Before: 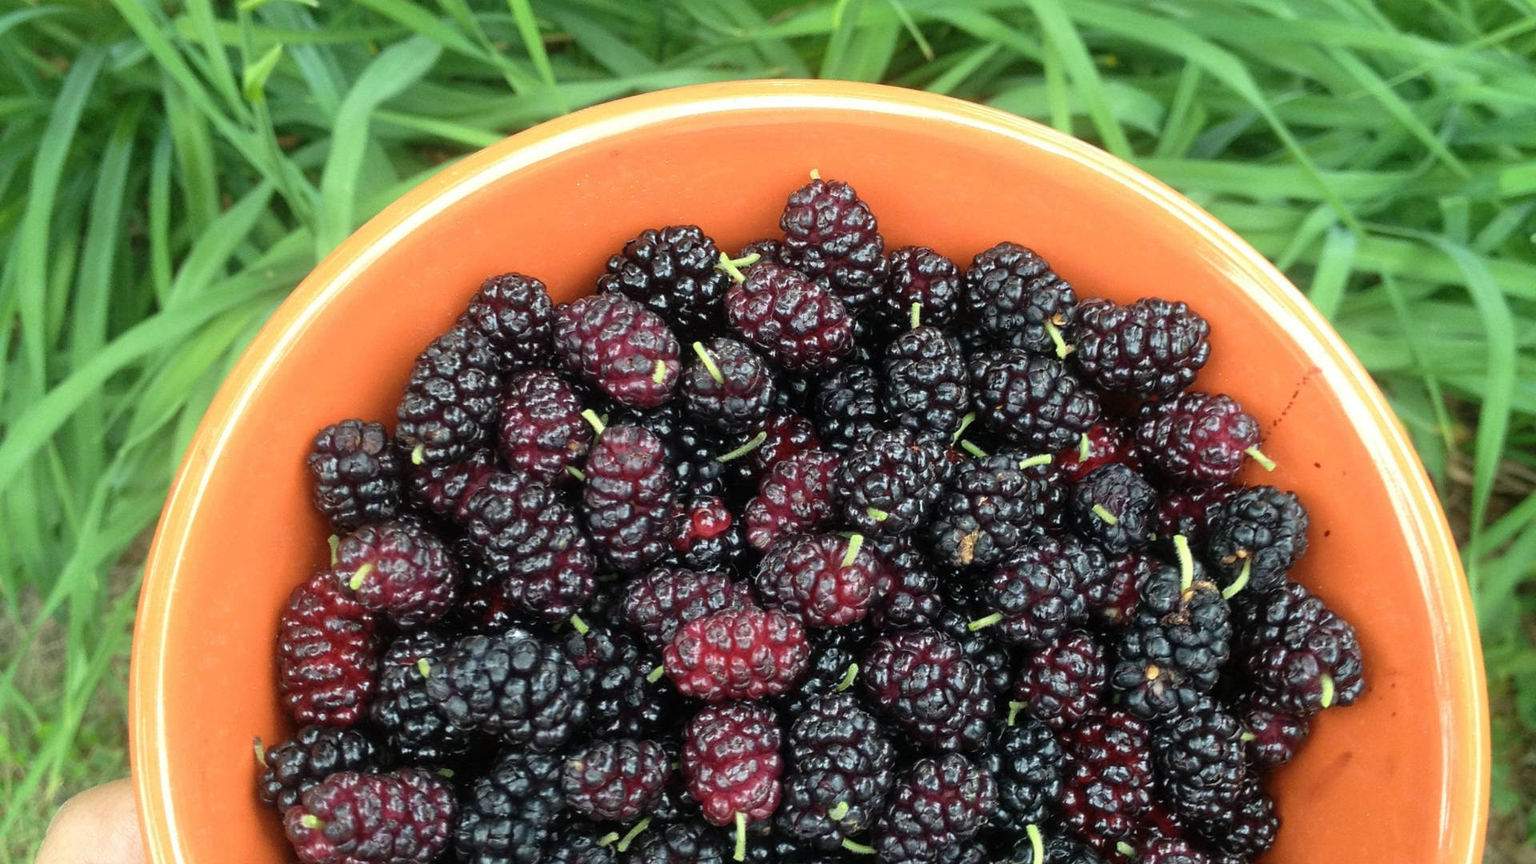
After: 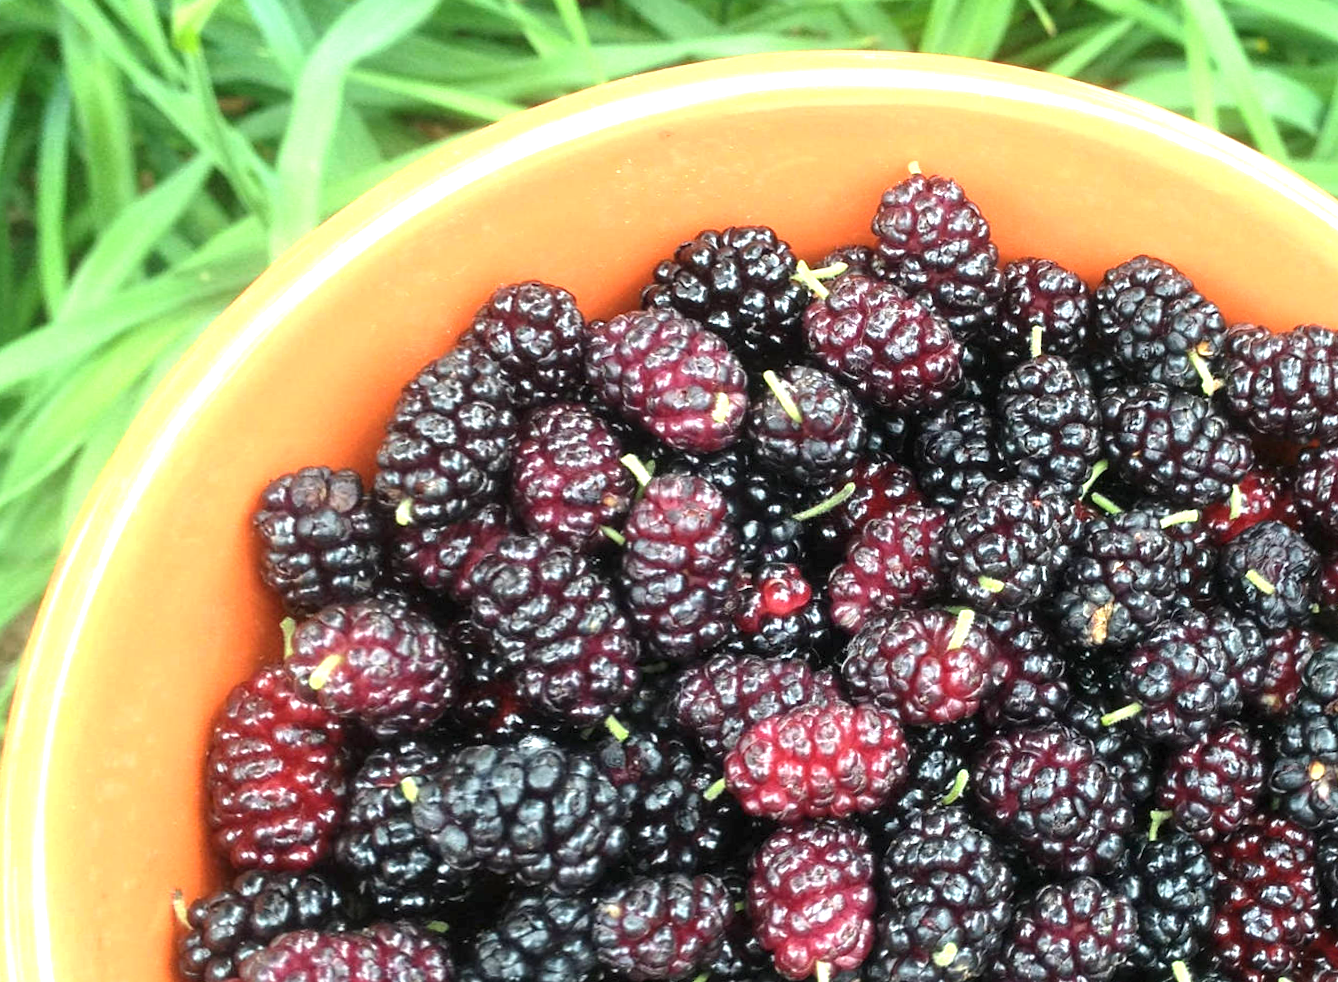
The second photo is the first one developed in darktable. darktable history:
crop and rotate: left 9.061%, right 20.142%
rotate and perspective: rotation -0.013°, lens shift (vertical) -0.027, lens shift (horizontal) 0.178, crop left 0.016, crop right 0.989, crop top 0.082, crop bottom 0.918
exposure: black level correction 0, exposure 1.125 EV, compensate exposure bias true, compensate highlight preservation false
